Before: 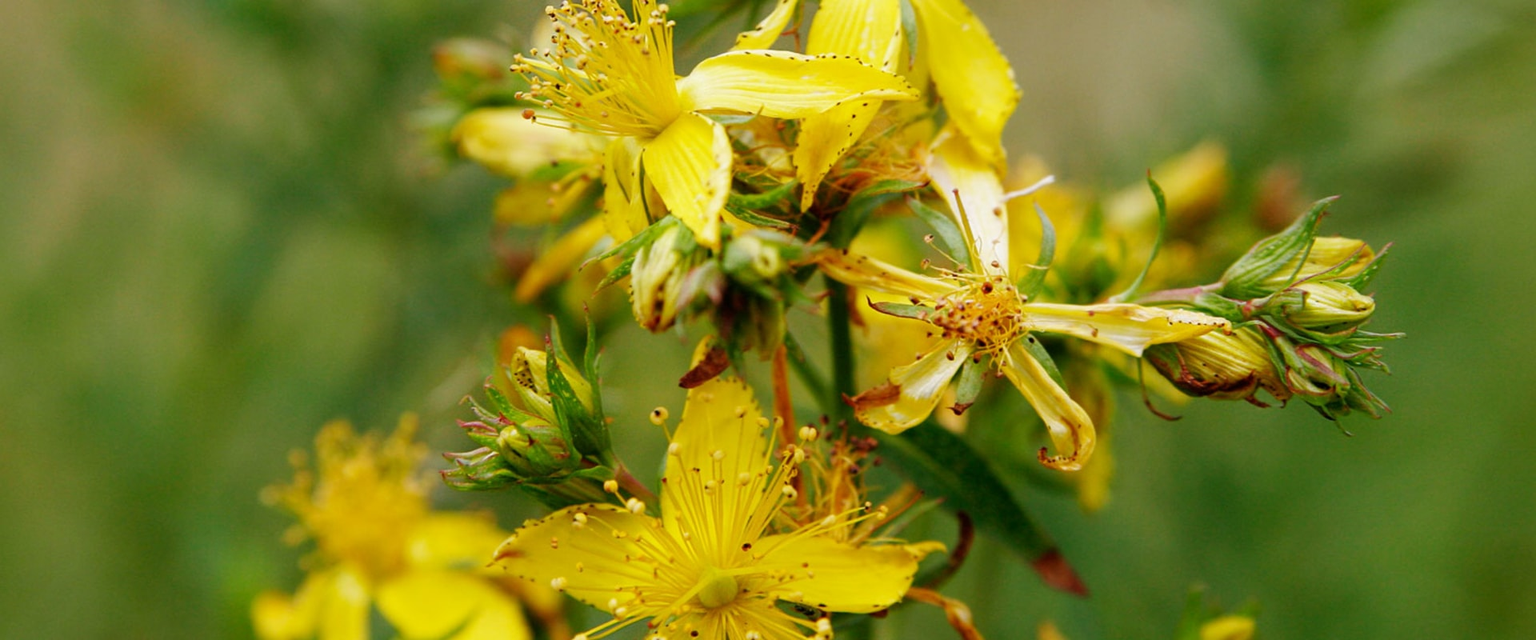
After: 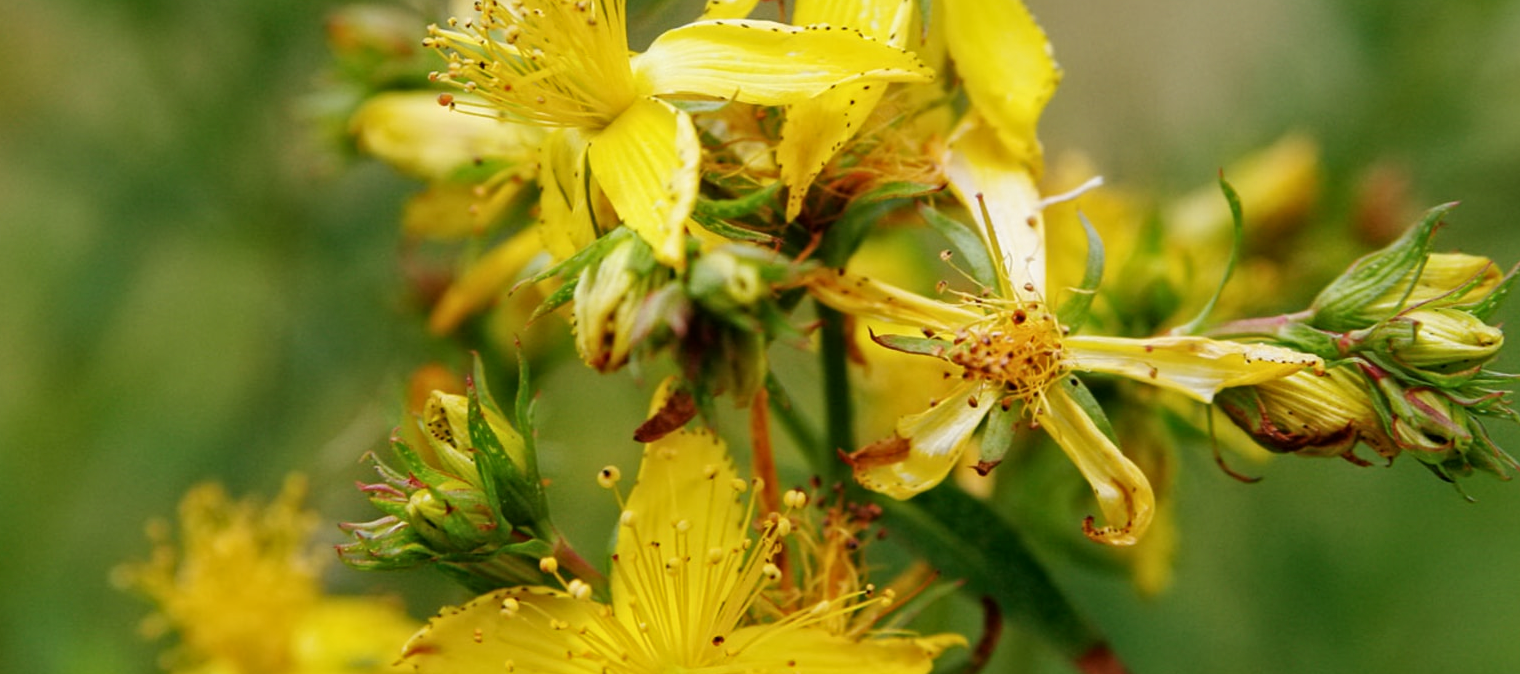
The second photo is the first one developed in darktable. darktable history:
contrast equalizer: y [[0.5 ×6], [0.5 ×6], [0.5 ×6], [0 ×6], [0, 0, 0, 0.581, 0.011, 0]]
crop: left 11.225%, top 5.381%, right 9.565%, bottom 10.314%
